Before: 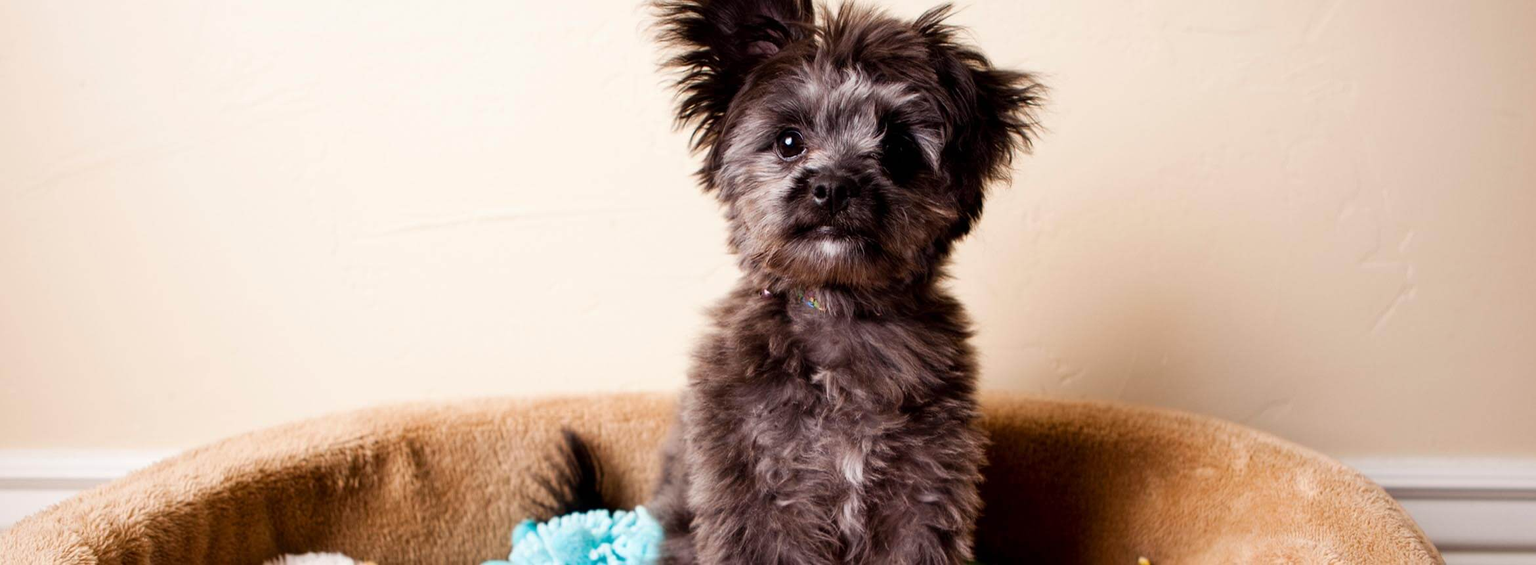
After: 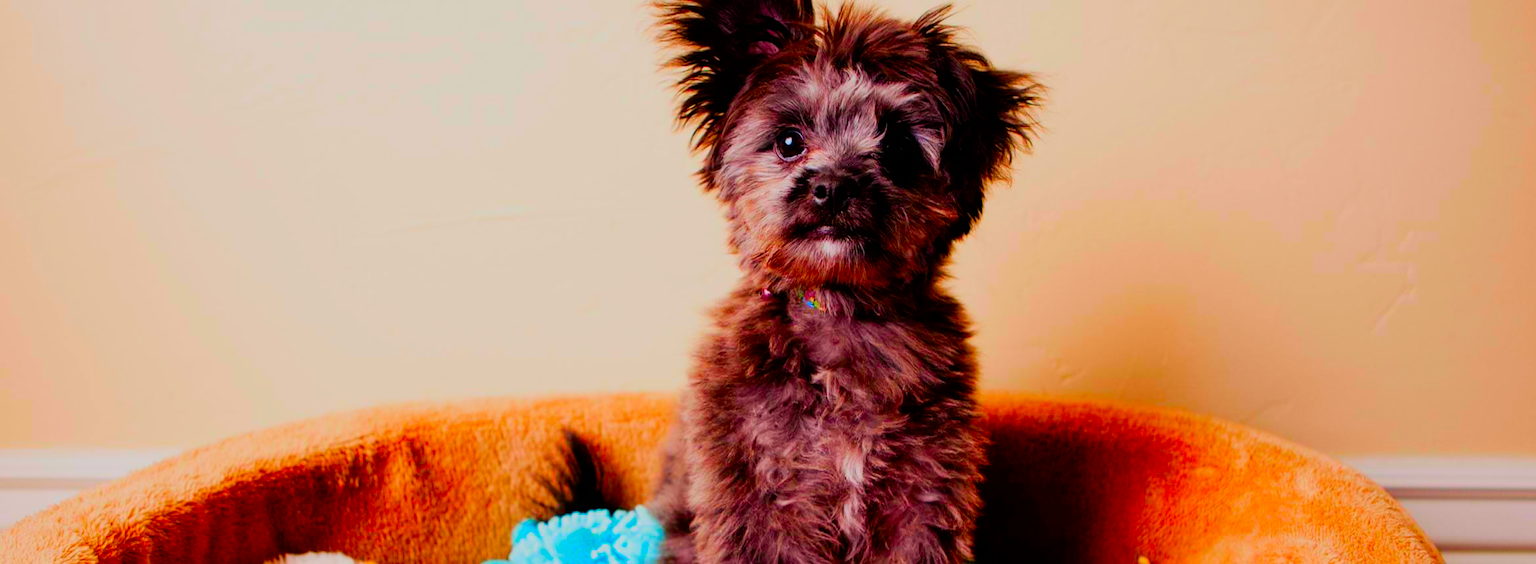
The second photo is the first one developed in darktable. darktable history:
color correction: highlights b* 0.042, saturation 2.97
filmic rgb: black relative exposure -7.65 EV, white relative exposure 4.56 EV, threshold 3.02 EV, hardness 3.61, iterations of high-quality reconstruction 0, enable highlight reconstruction true
